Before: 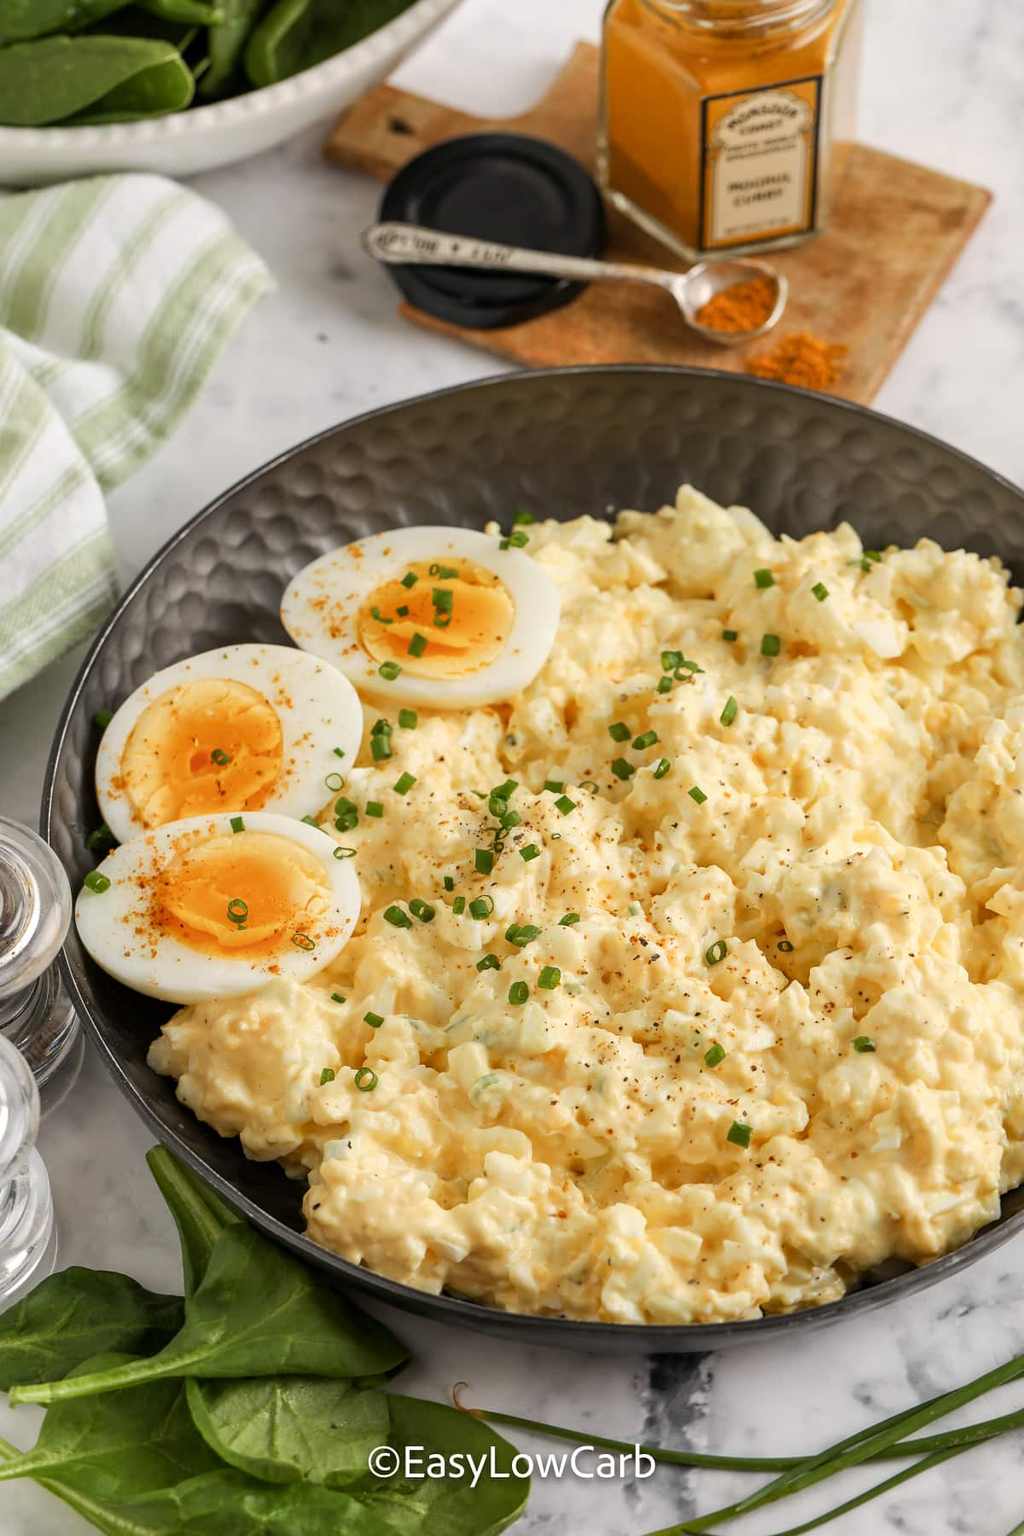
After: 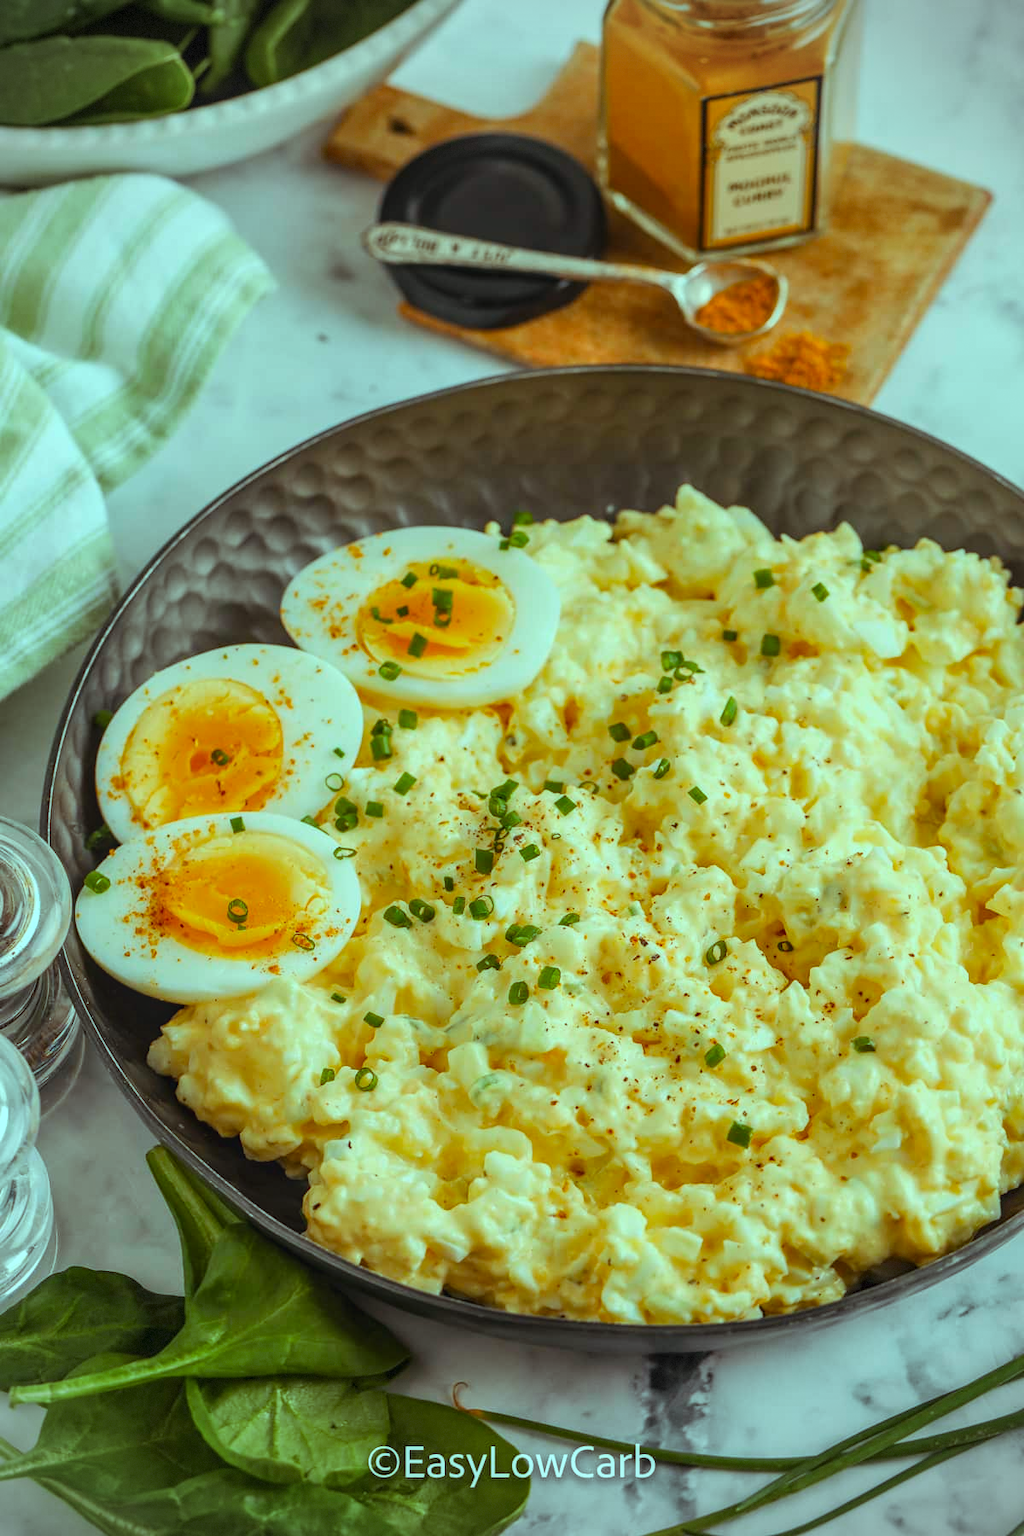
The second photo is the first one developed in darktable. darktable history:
local contrast: on, module defaults
vignetting: center (-0.012, 0), dithering 8-bit output
color balance rgb: highlights gain › chroma 5.303%, highlights gain › hue 193.76°, global offset › luminance 0.493%, global offset › hue 168.5°, linear chroma grading › global chroma 0.767%, perceptual saturation grading › global saturation 25.643%, contrast -9.969%
